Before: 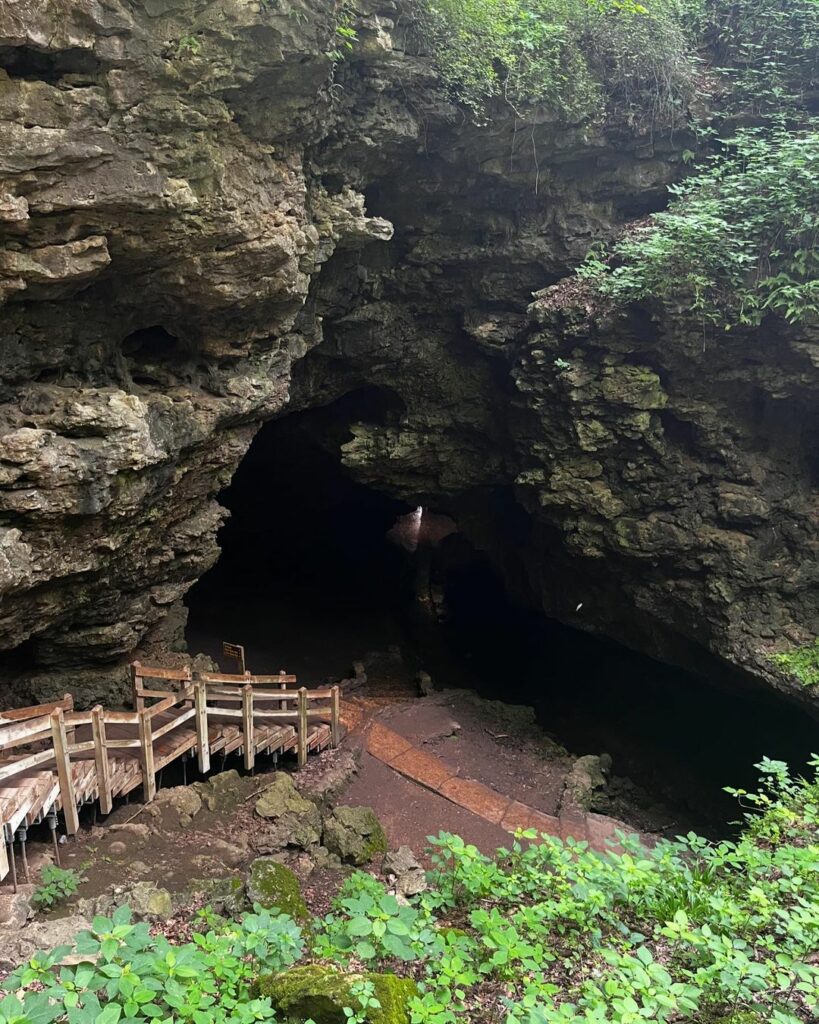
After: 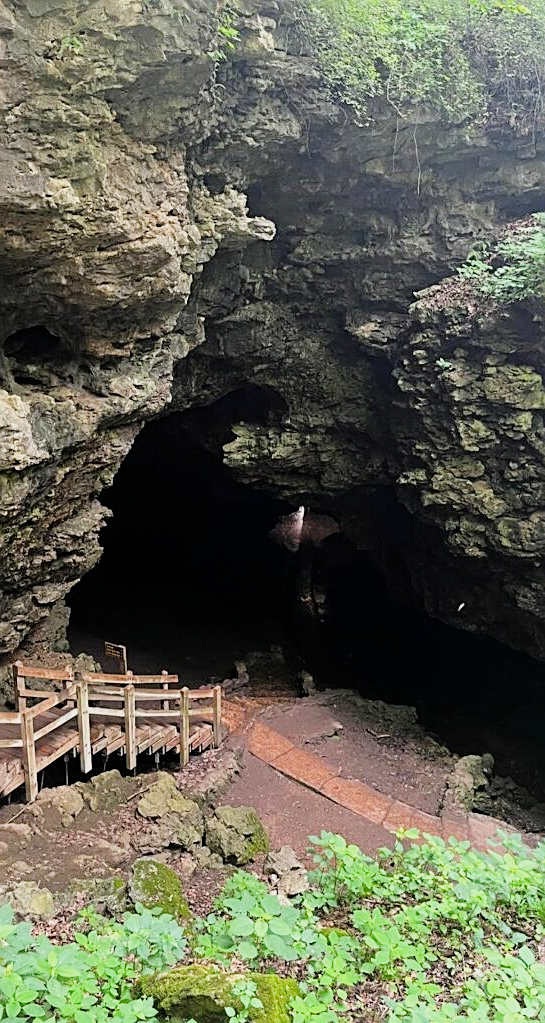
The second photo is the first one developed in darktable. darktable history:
crop and rotate: left 14.436%, right 18.898%
exposure: black level correction 0, exposure 1.1 EV, compensate highlight preservation false
filmic rgb: black relative exposure -7.32 EV, white relative exposure 5.09 EV, hardness 3.2
sharpen: on, module defaults
